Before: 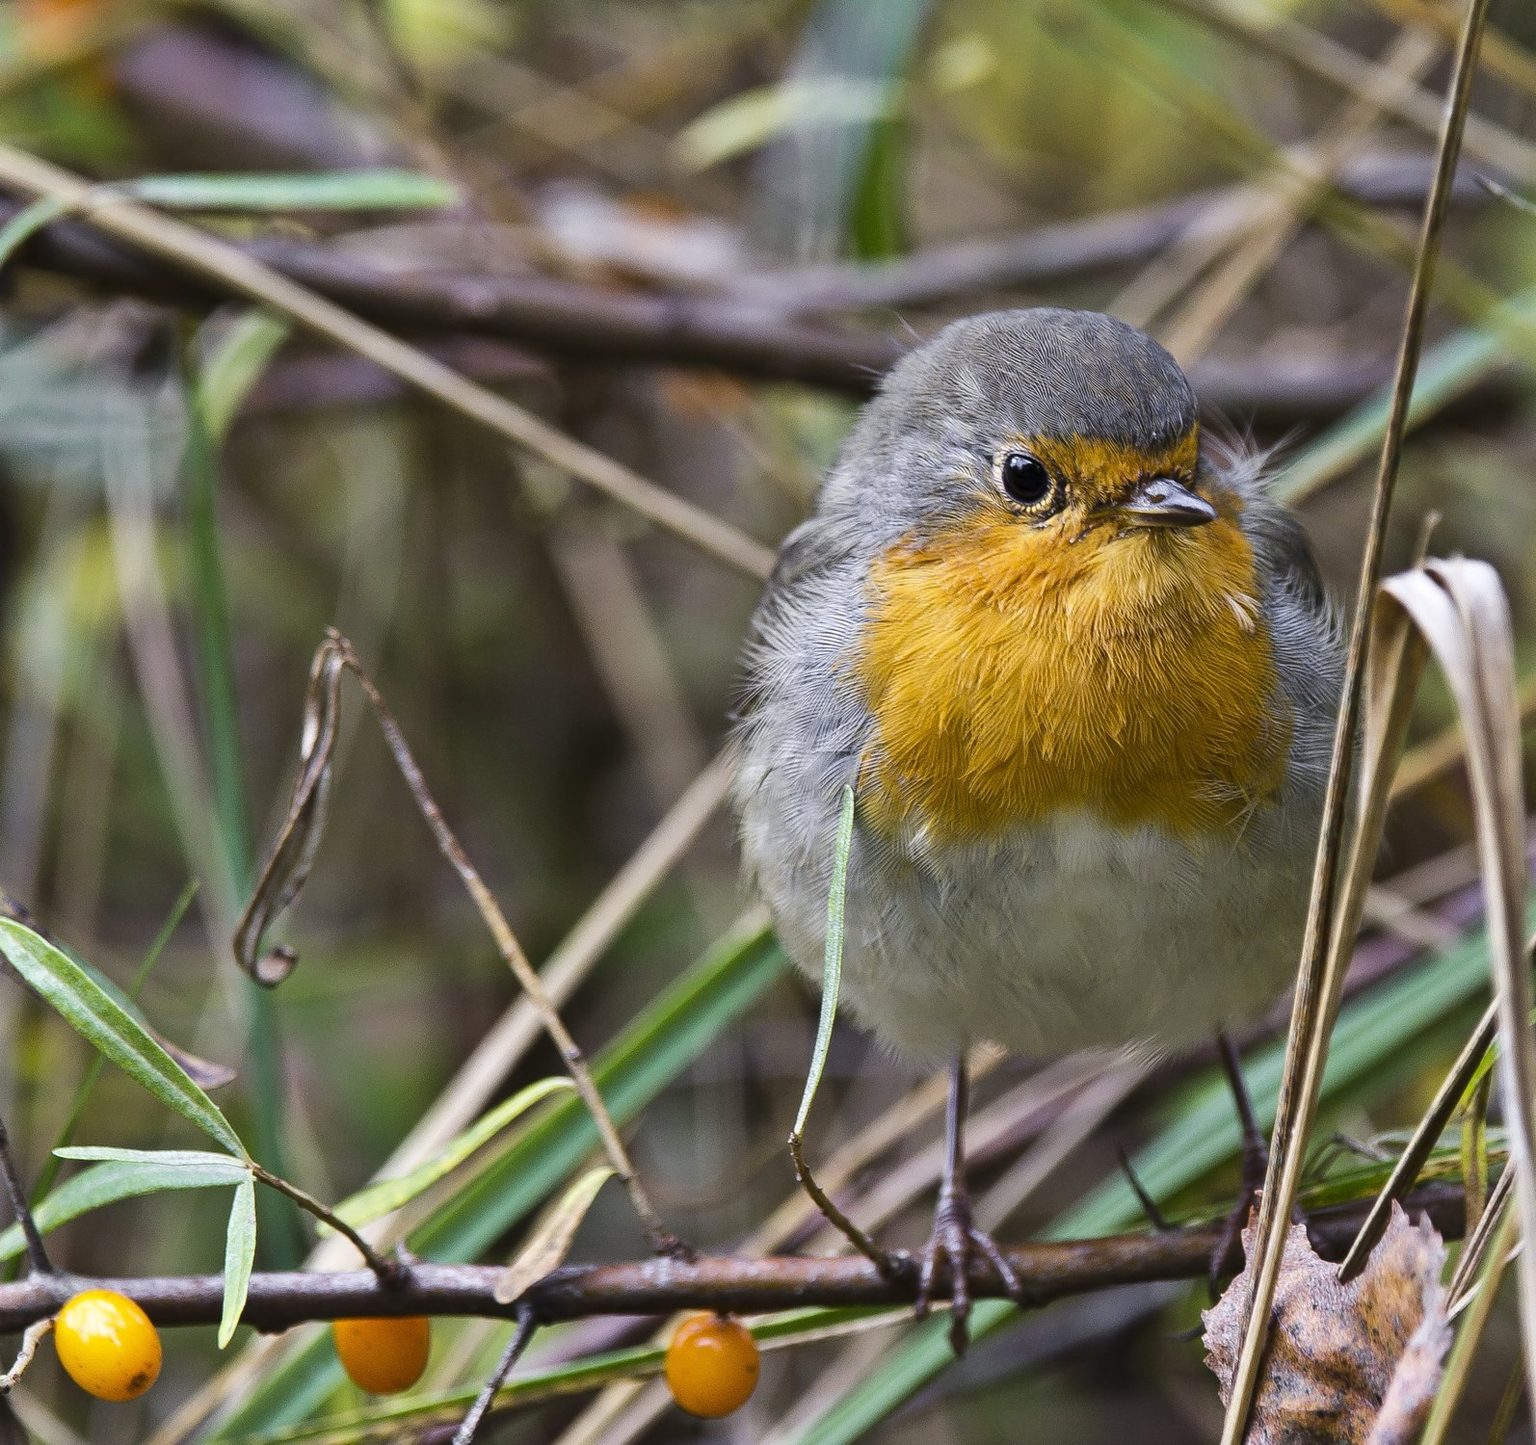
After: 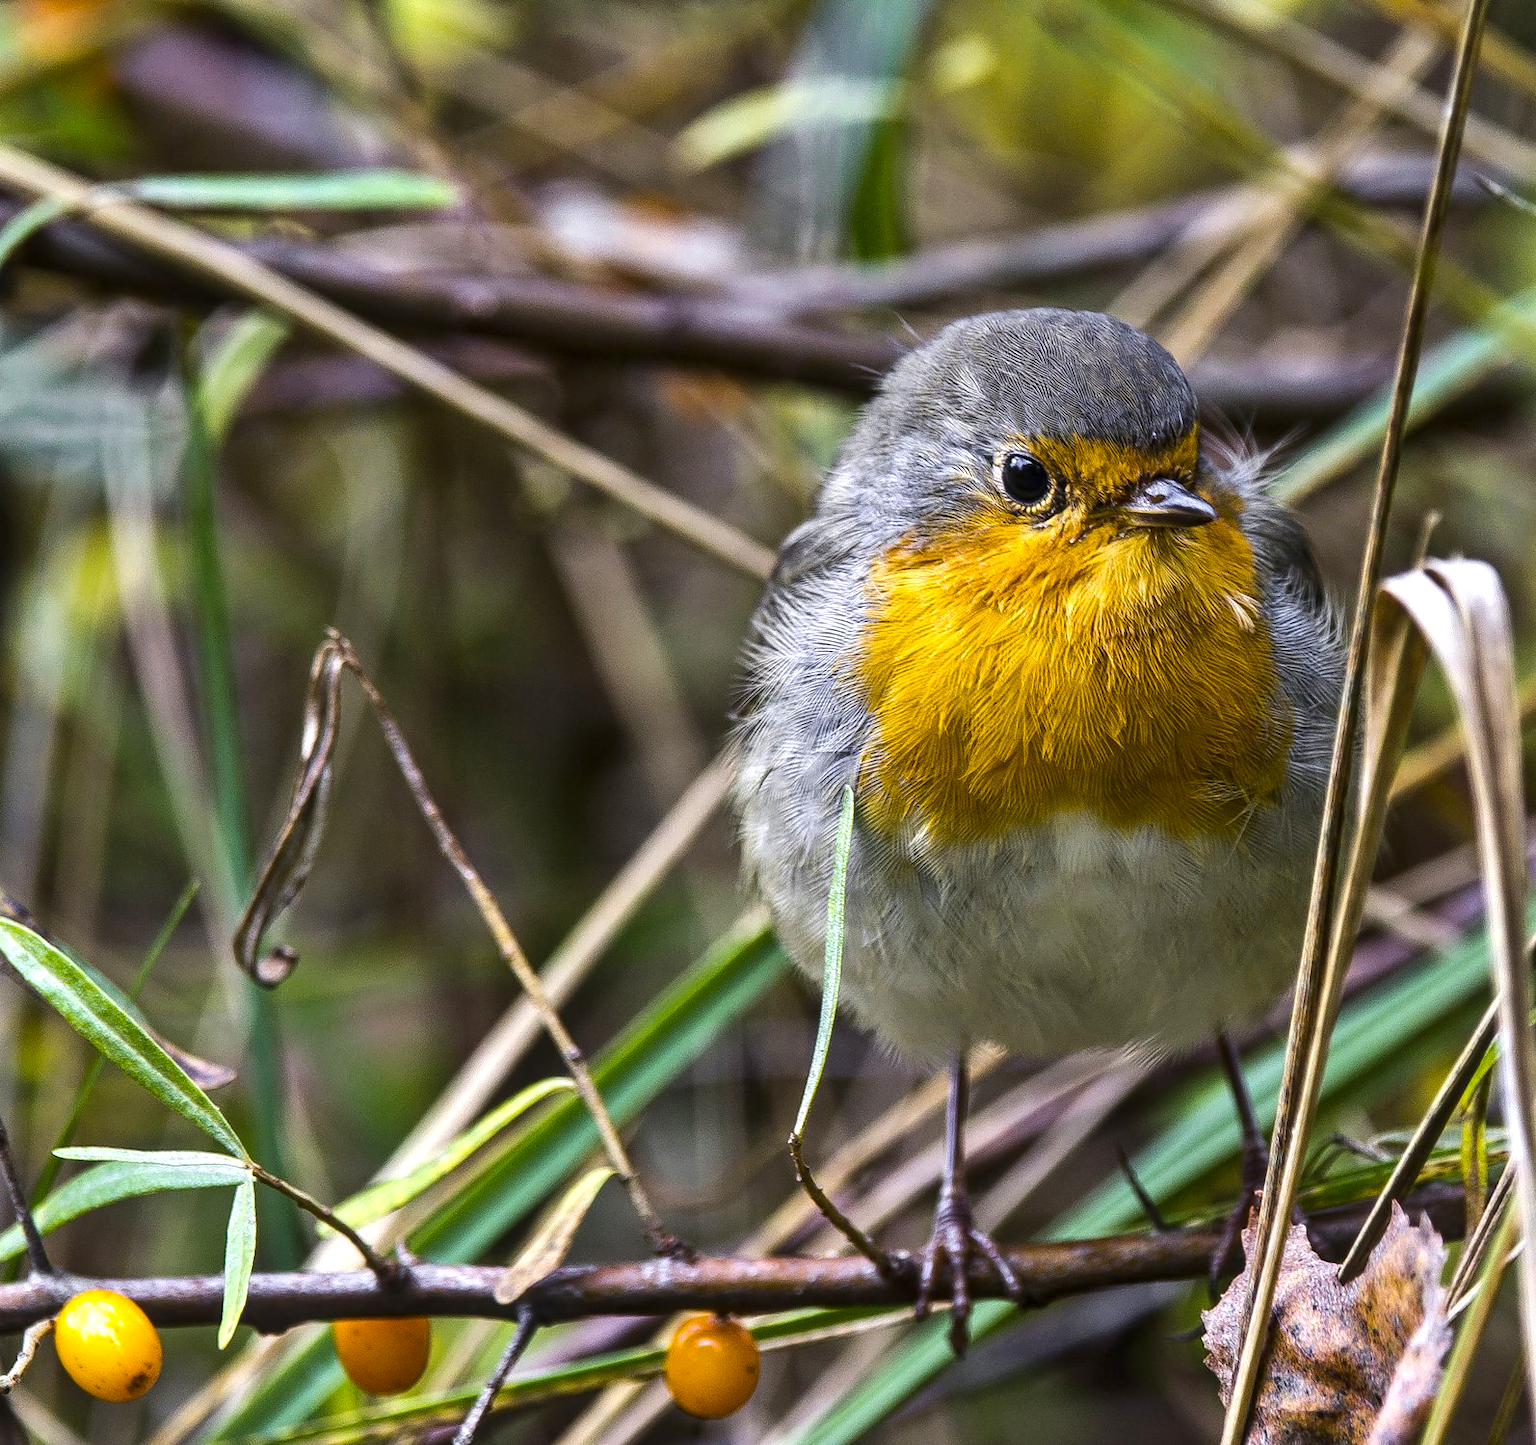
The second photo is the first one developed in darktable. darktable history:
local contrast: on, module defaults
color balance rgb: perceptual saturation grading › global saturation 10.451%, perceptual brilliance grading › global brilliance -17.939%, perceptual brilliance grading › highlights 29.153%, global vibrance 34.244%
